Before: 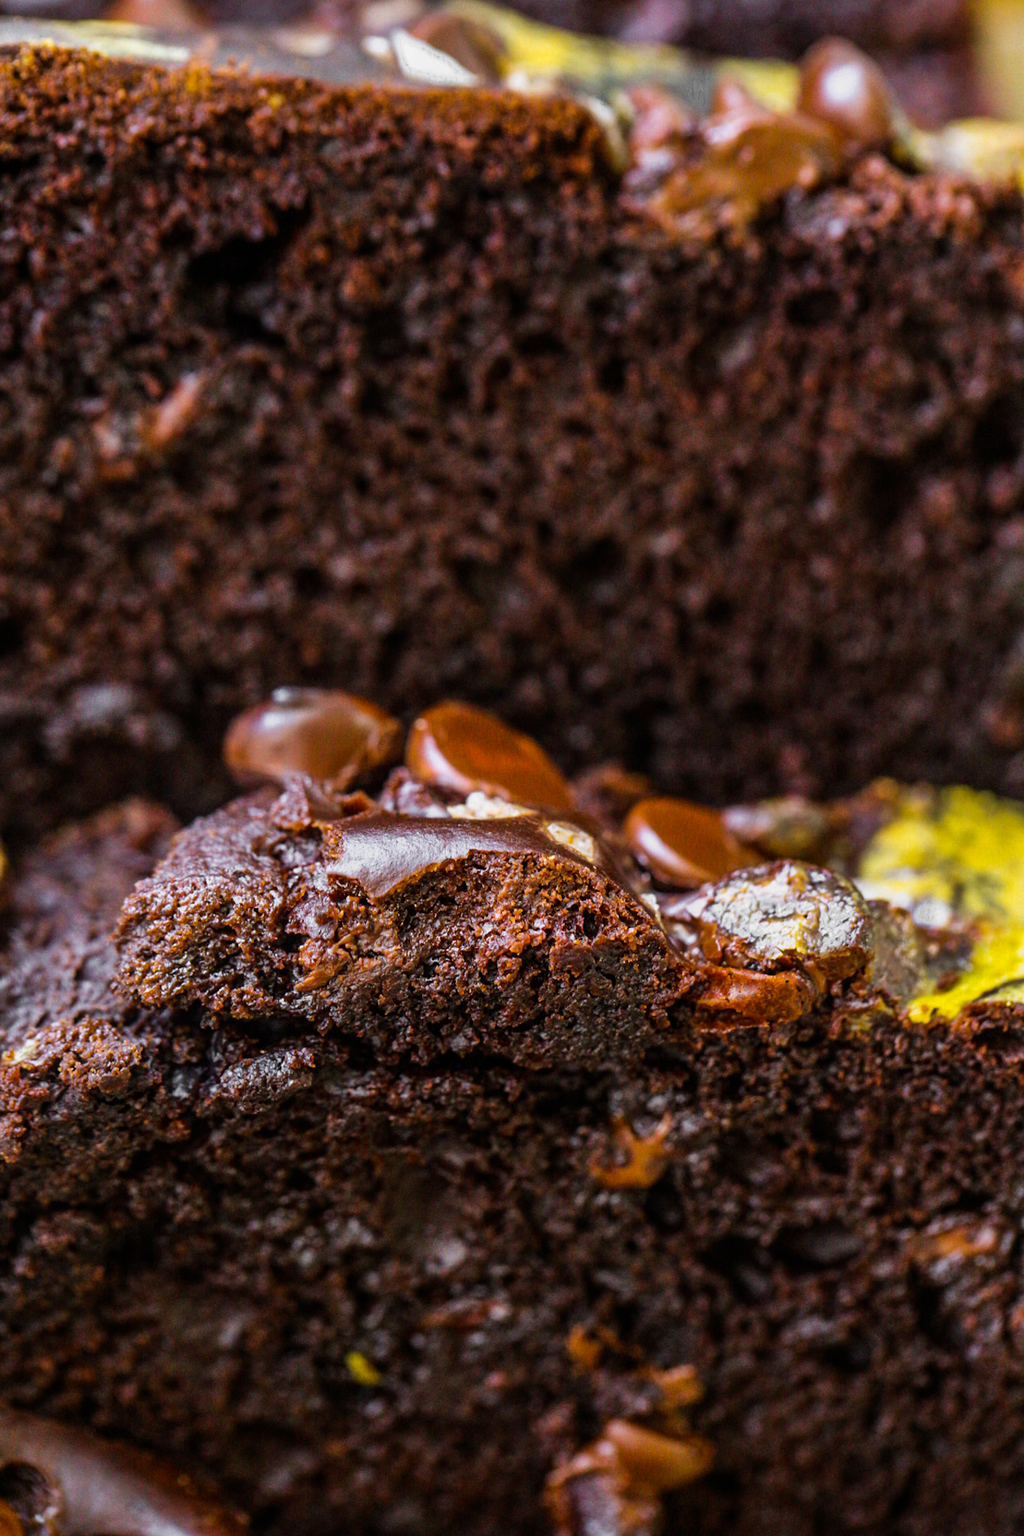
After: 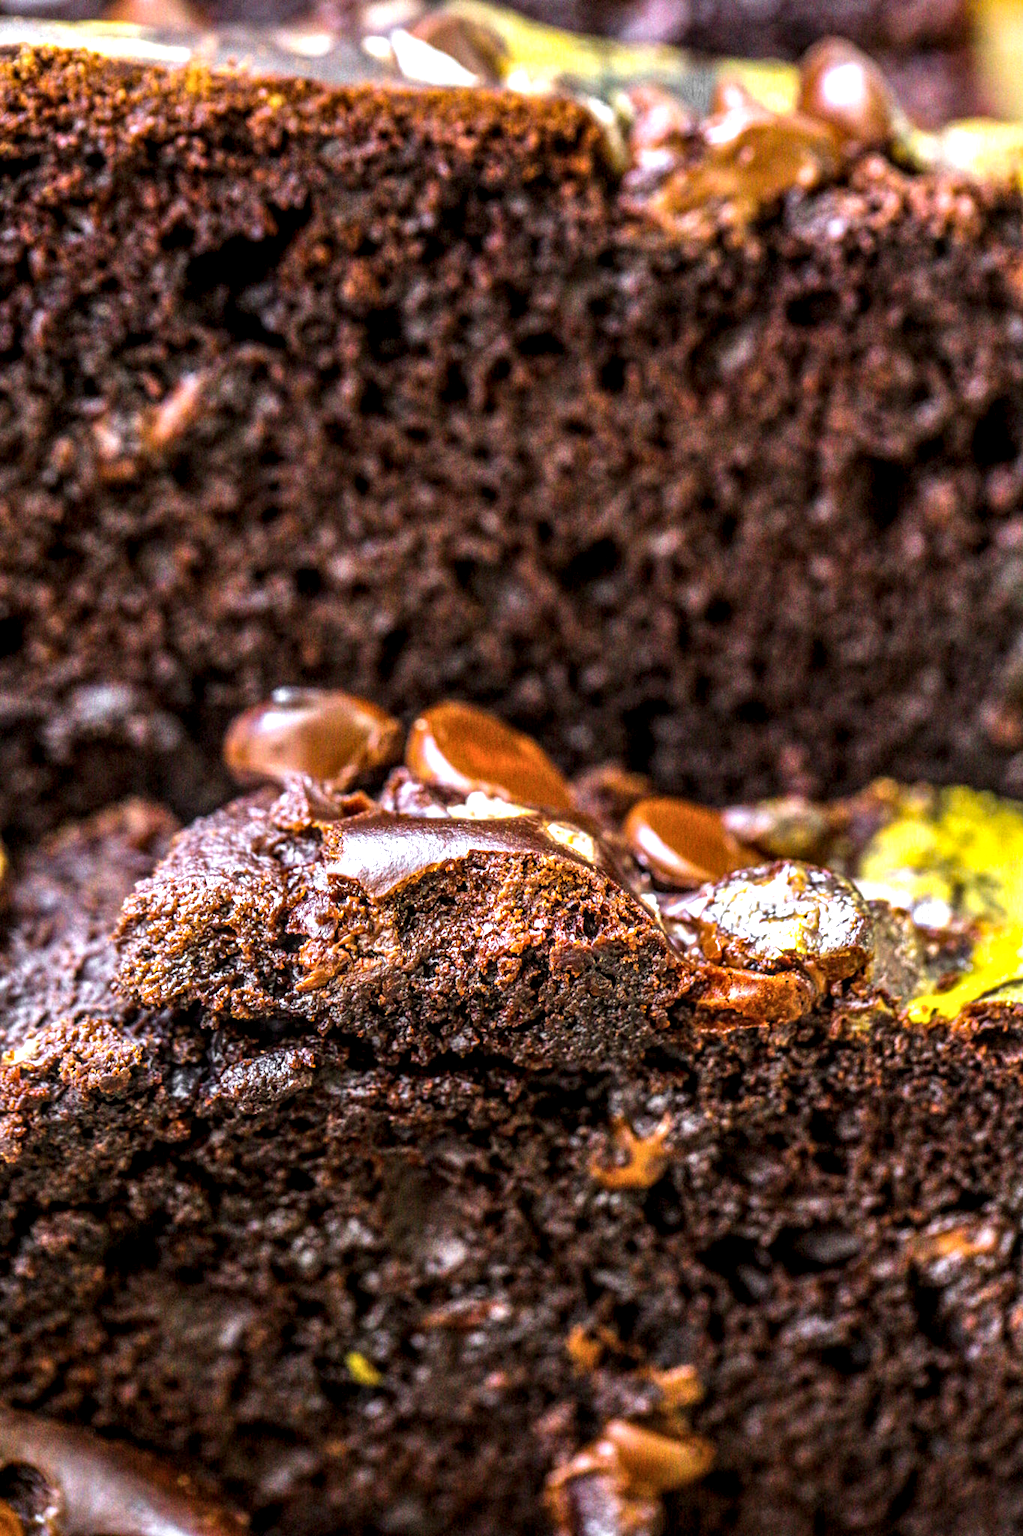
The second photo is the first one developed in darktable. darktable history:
exposure: black level correction 0, exposure 0.892 EV, compensate highlight preservation false
local contrast: highlights 21%, detail 150%
